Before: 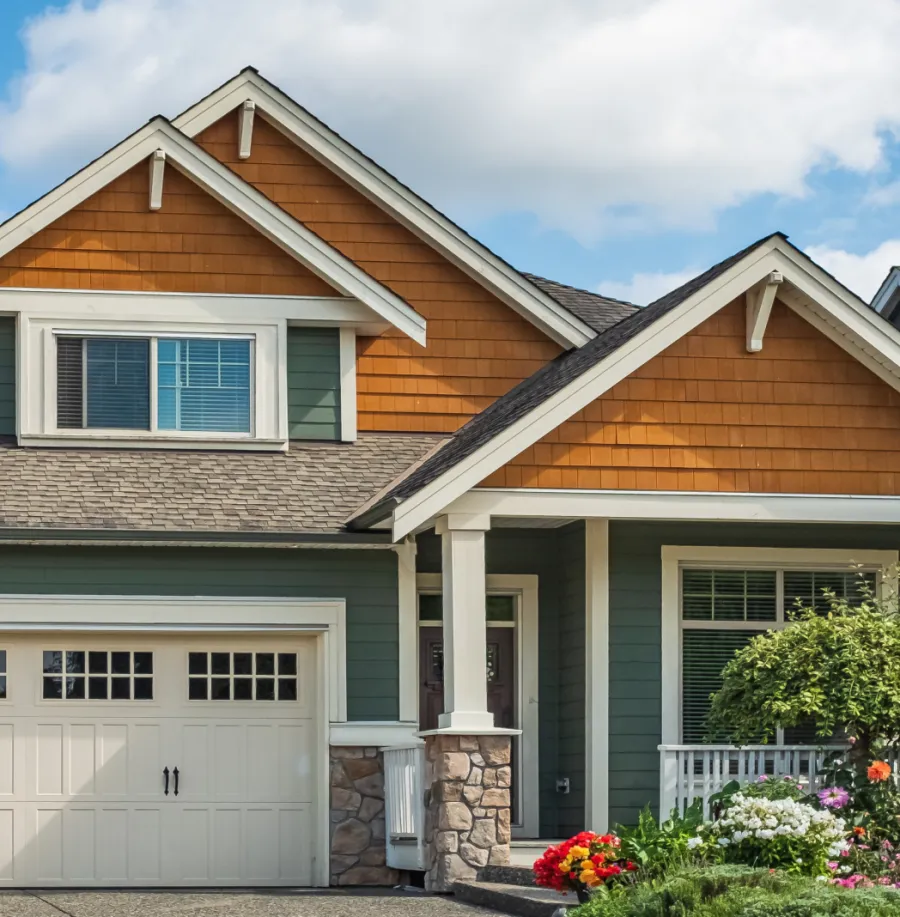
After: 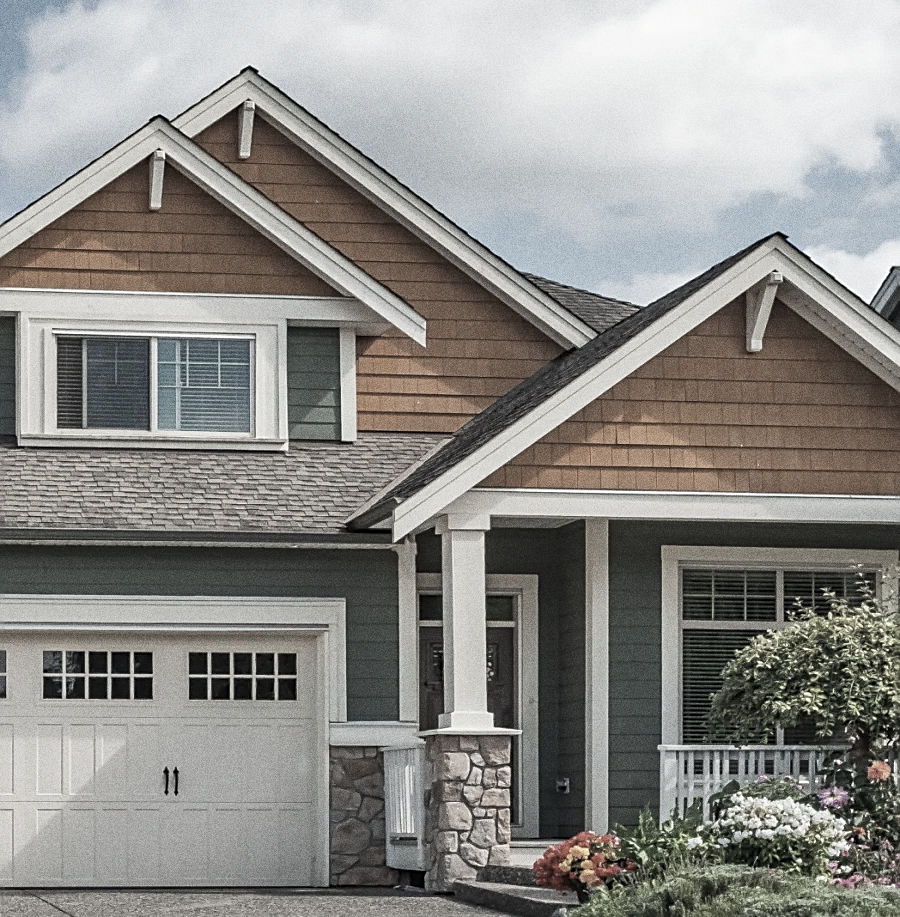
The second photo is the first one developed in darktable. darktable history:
white balance: emerald 1
color correction: saturation 0.3
grain: coarseness 0.09 ISO, strength 40%
sharpen: on, module defaults
